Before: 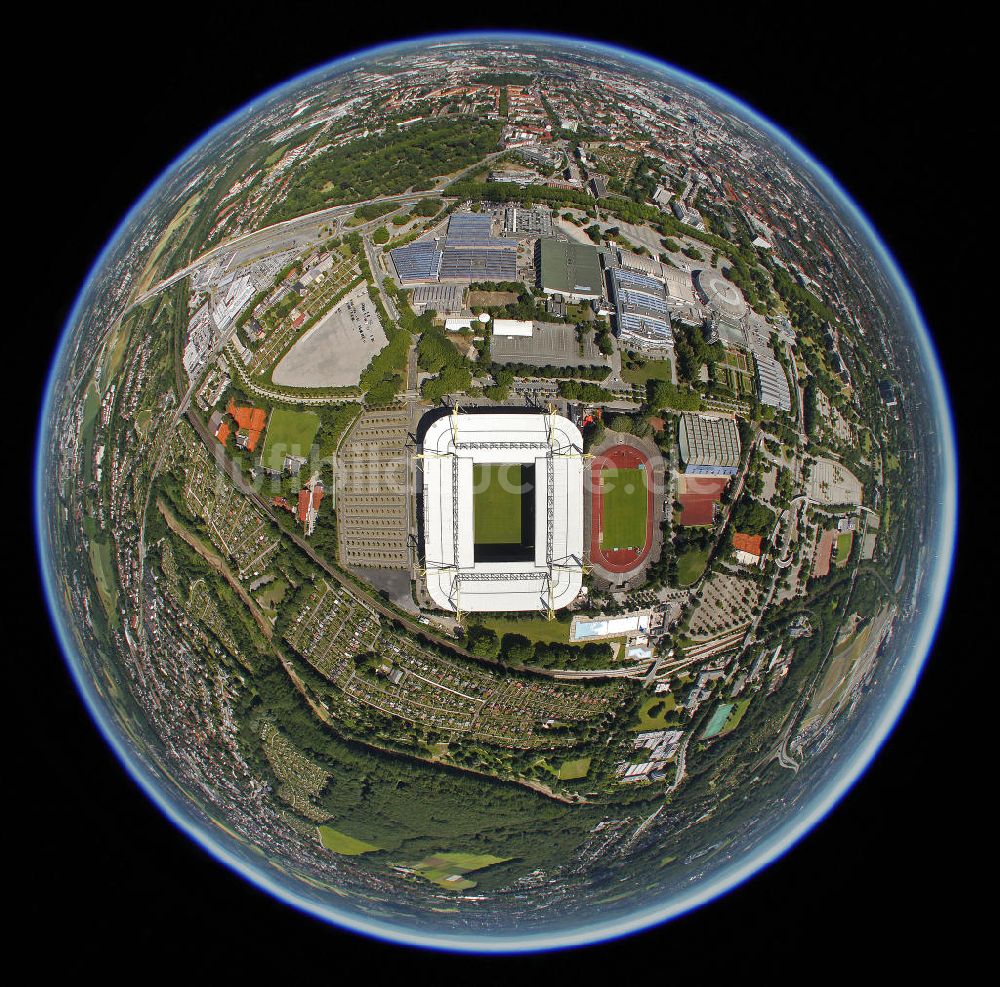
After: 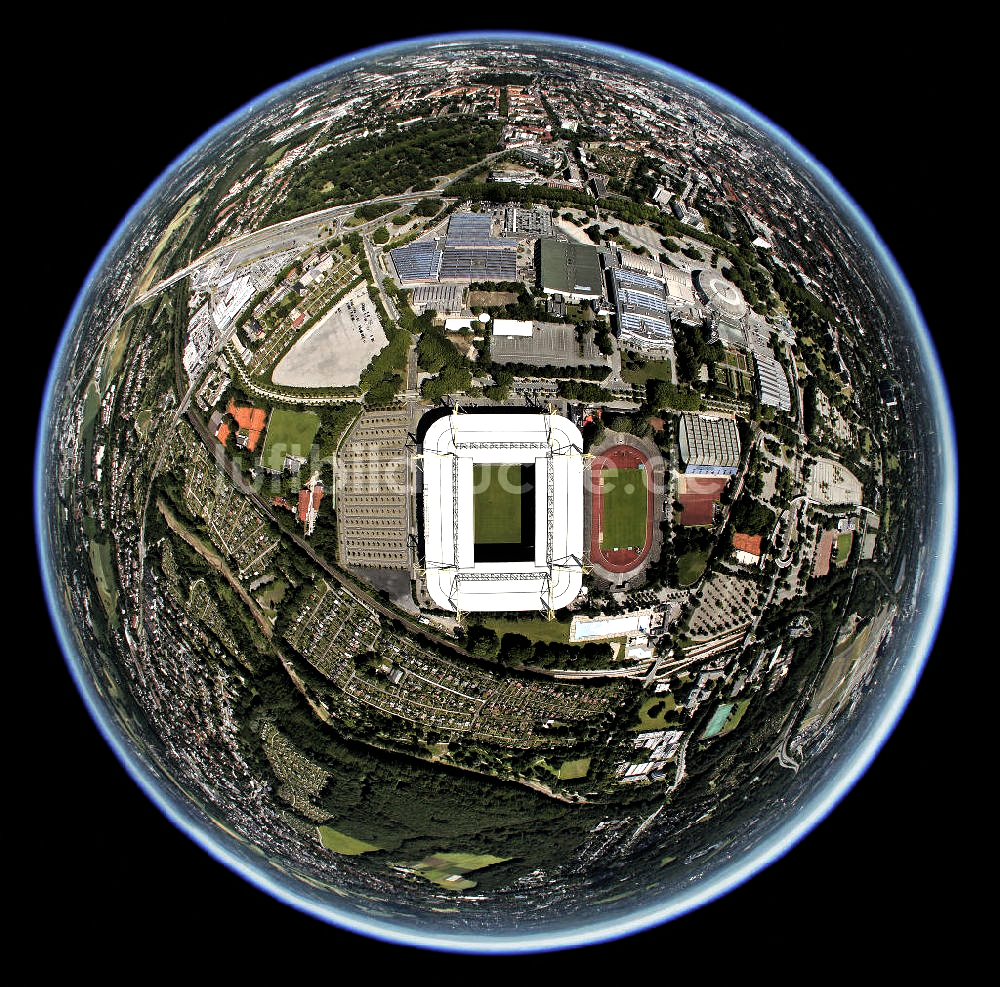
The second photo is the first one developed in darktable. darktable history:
exposure: black level correction 0.001, compensate highlight preservation false
filmic rgb: black relative exposure -8.2 EV, white relative exposure 2.2 EV, threshold 3 EV, hardness 7.11, latitude 85.74%, contrast 1.696, highlights saturation mix -4%, shadows ↔ highlights balance -2.69%, color science v5 (2021), contrast in shadows safe, contrast in highlights safe, enable highlight reconstruction true
